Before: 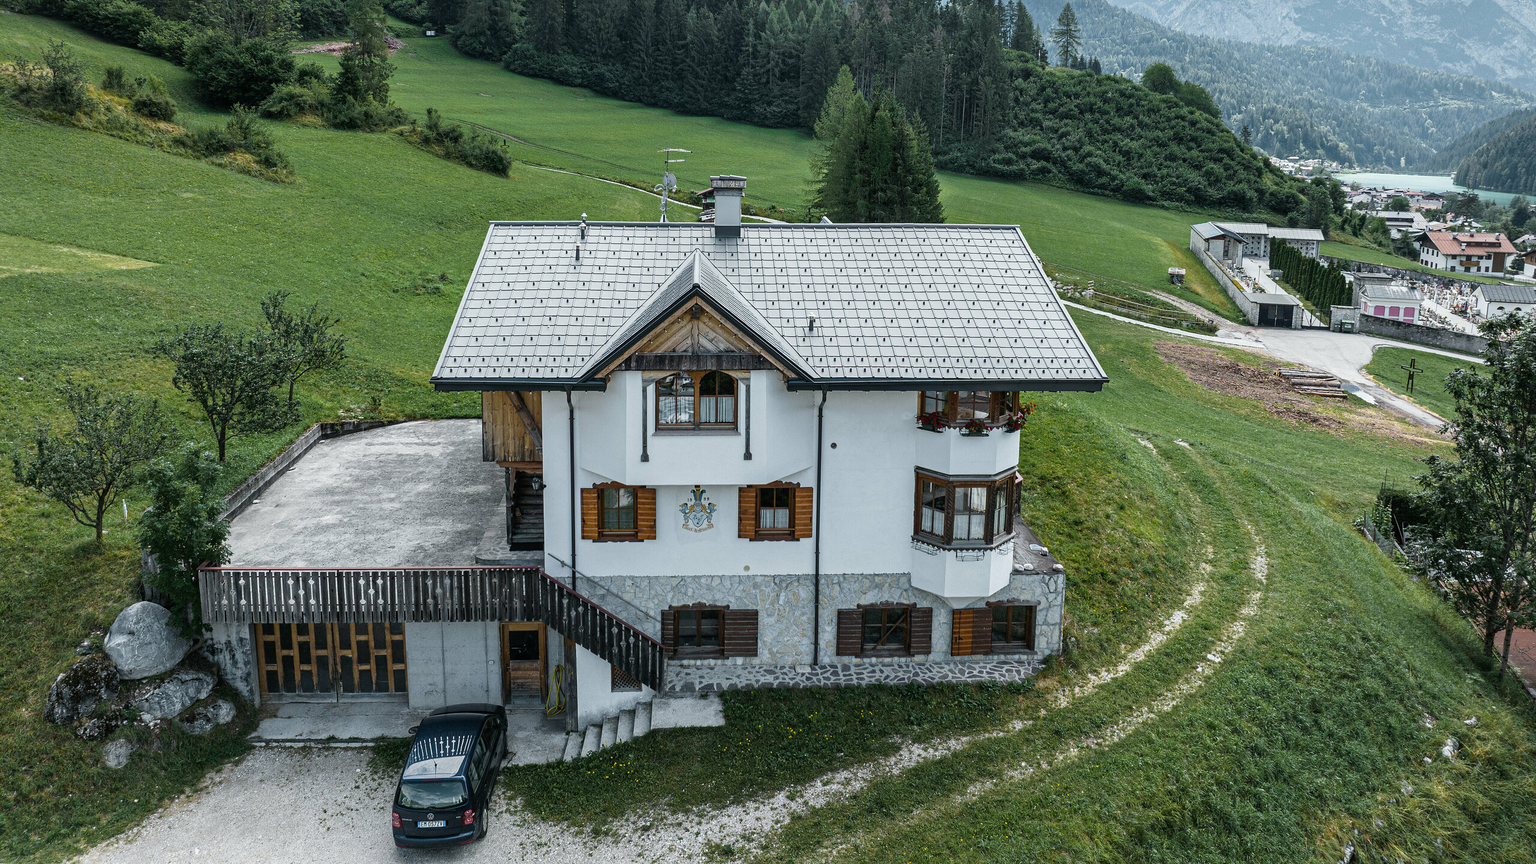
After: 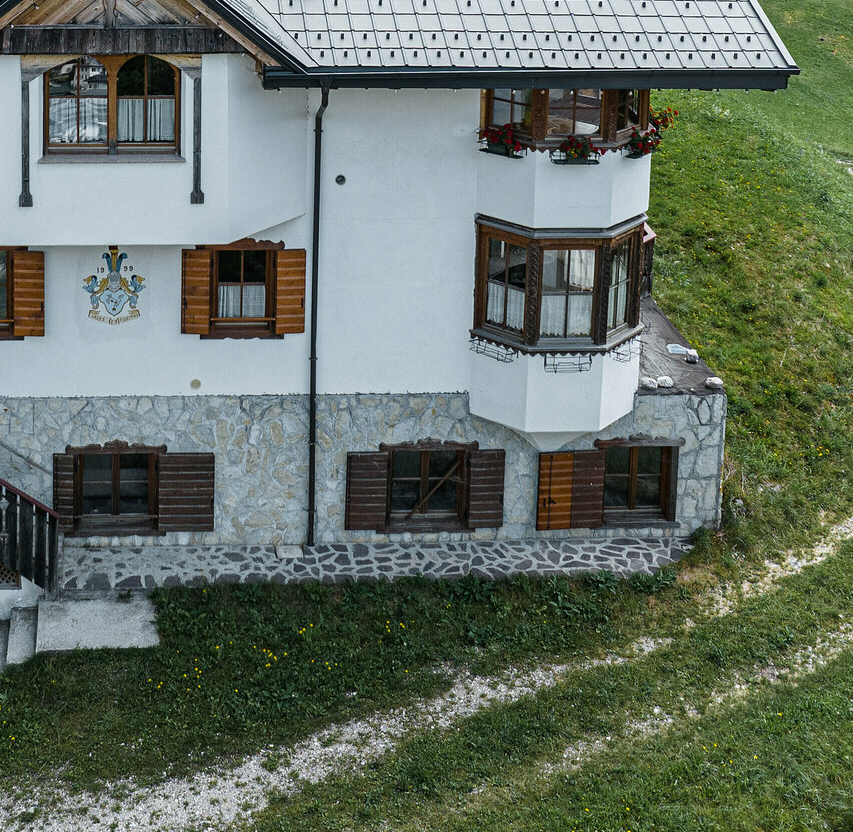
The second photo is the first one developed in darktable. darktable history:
crop: left 41%, top 39.109%, right 25.644%, bottom 3.044%
